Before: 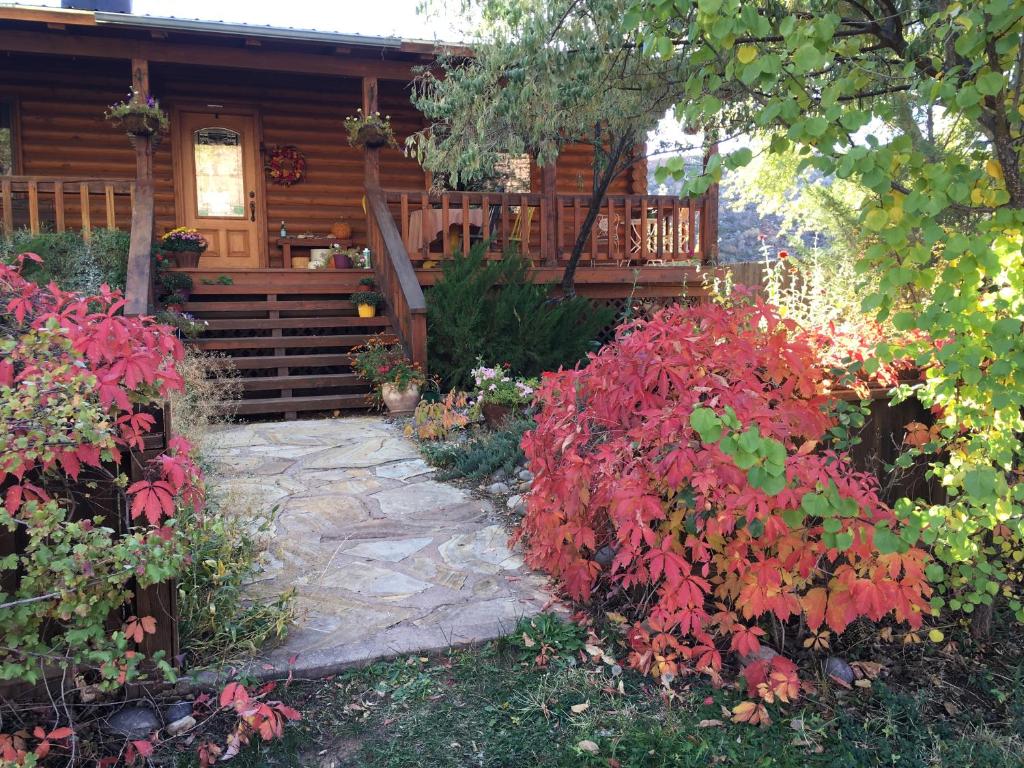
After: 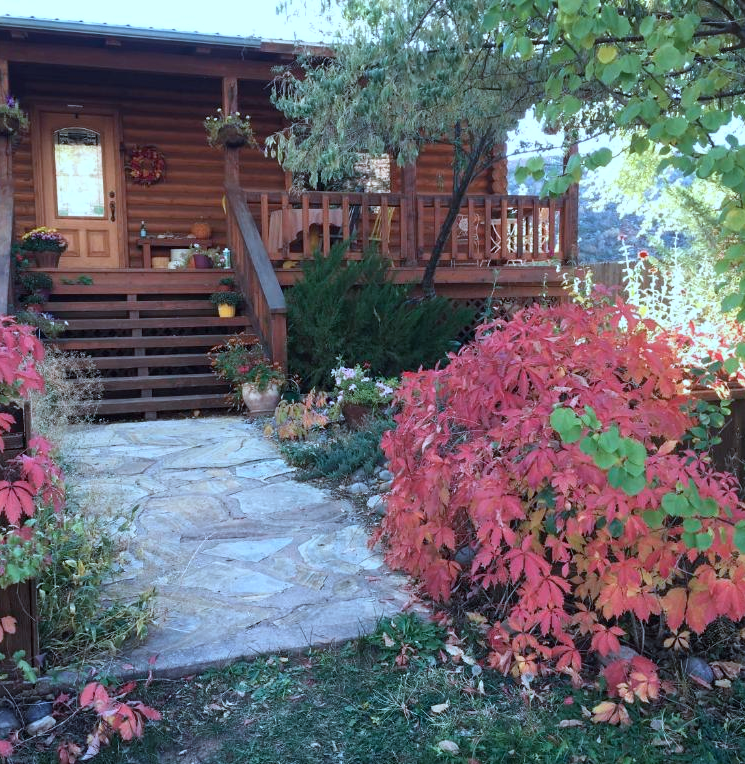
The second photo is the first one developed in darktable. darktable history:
crop: left 13.702%, right 13.46%
color correction: highlights a* -8.72, highlights b* -22.84
